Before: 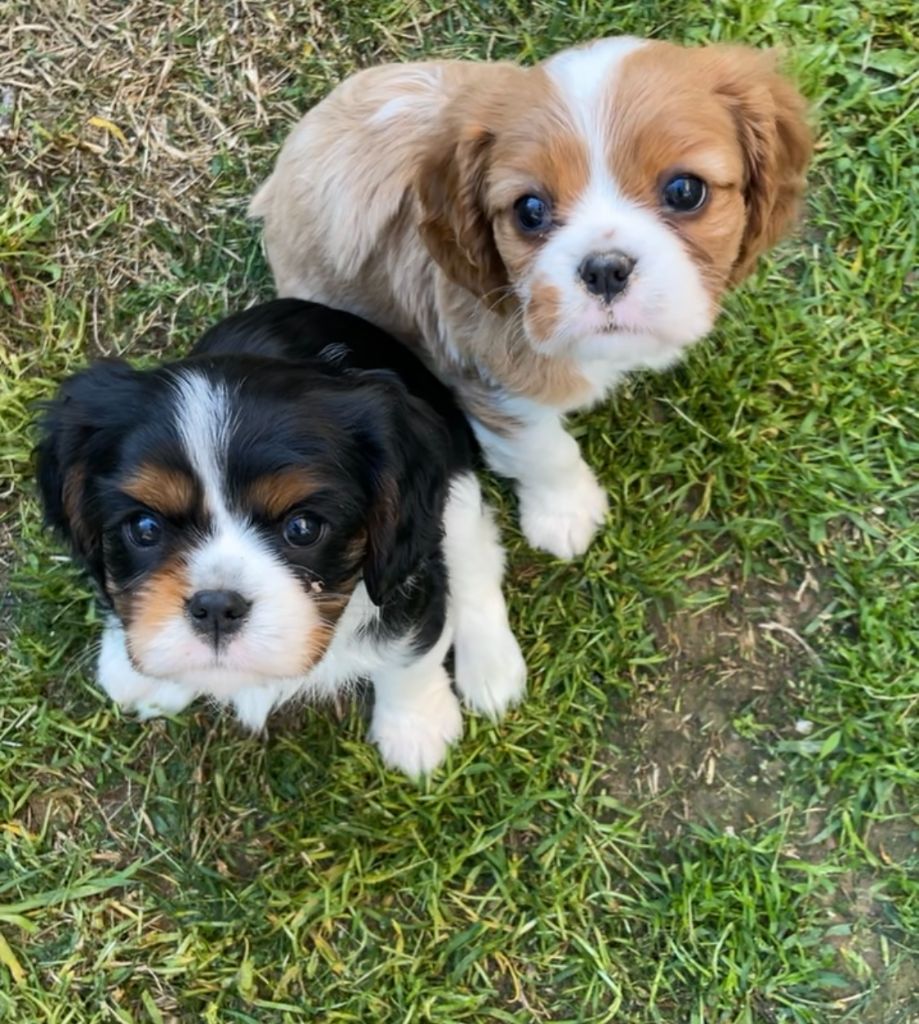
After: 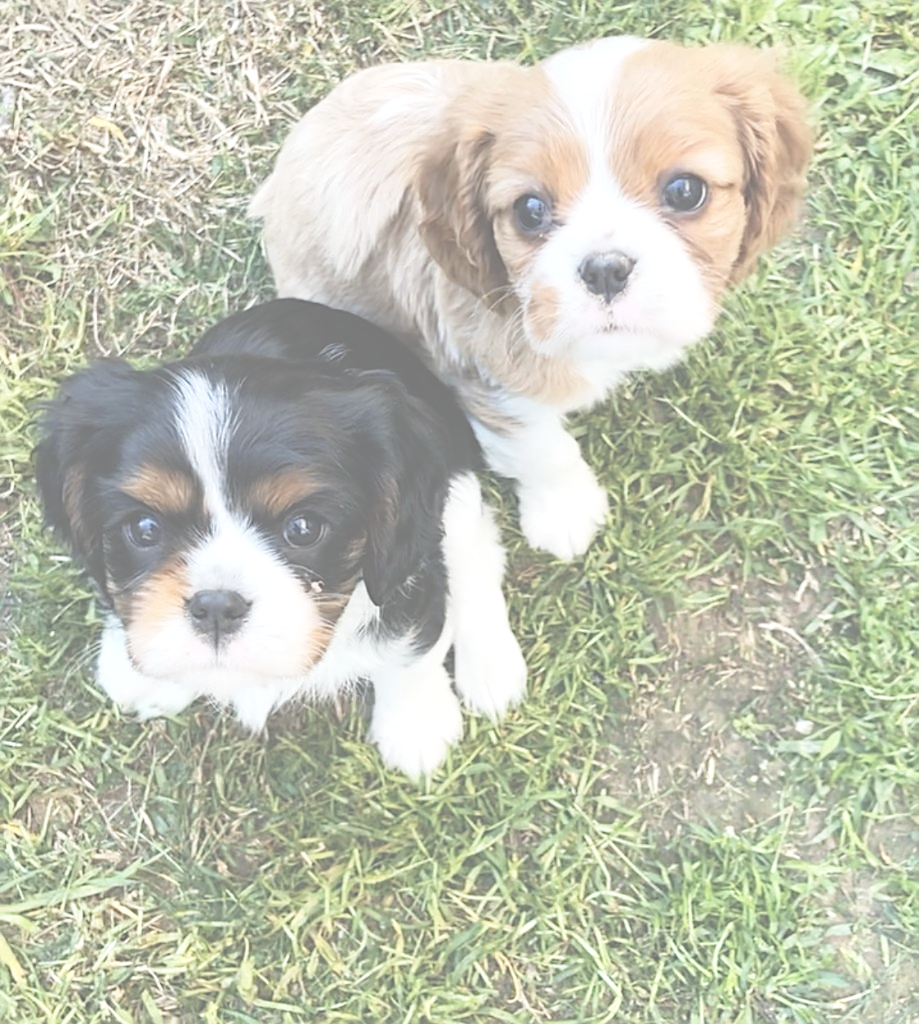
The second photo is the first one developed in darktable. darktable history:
base curve: curves: ch0 [(0, 0.007) (0.028, 0.063) (0.121, 0.311) (0.46, 0.743) (0.859, 0.957) (1, 1)], preserve colors none
sharpen: on, module defaults
exposure: black level correction -0.087, compensate highlight preservation false
tone equalizer: -8 EV -0.417 EV, -7 EV -0.389 EV, -6 EV -0.333 EV, -5 EV -0.222 EV, -3 EV 0.222 EV, -2 EV 0.333 EV, -1 EV 0.389 EV, +0 EV 0.417 EV, edges refinement/feathering 500, mask exposure compensation -1.57 EV, preserve details no
